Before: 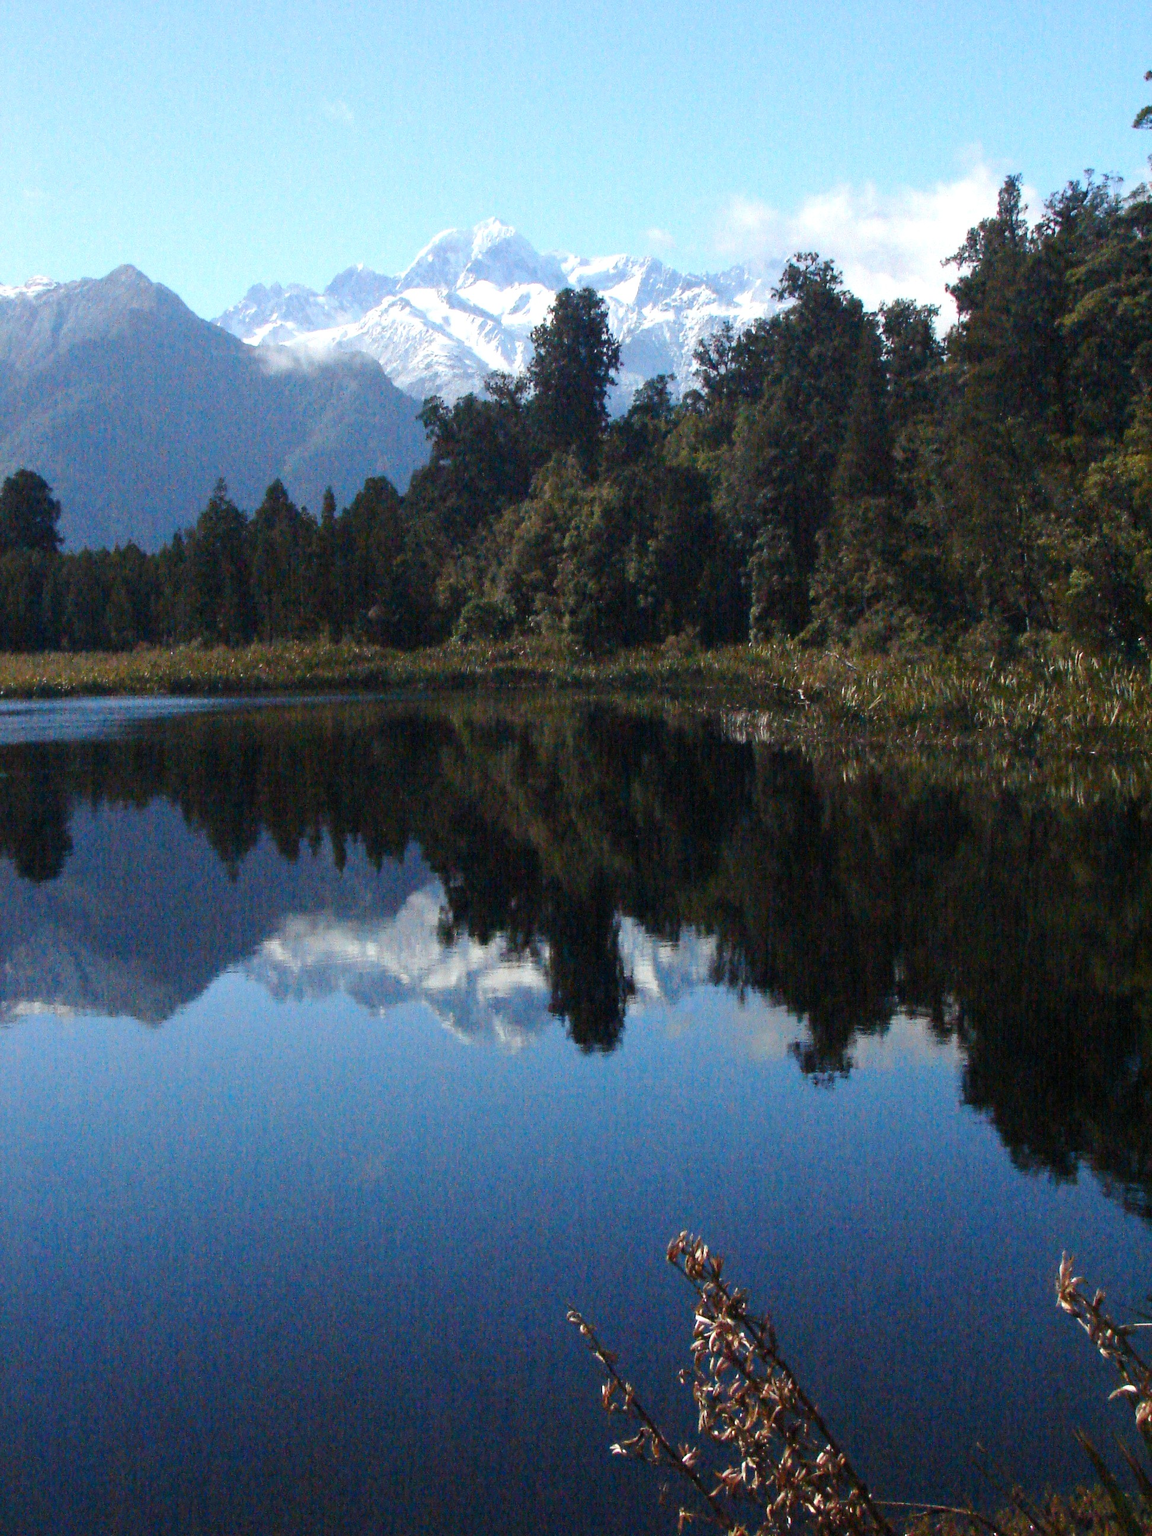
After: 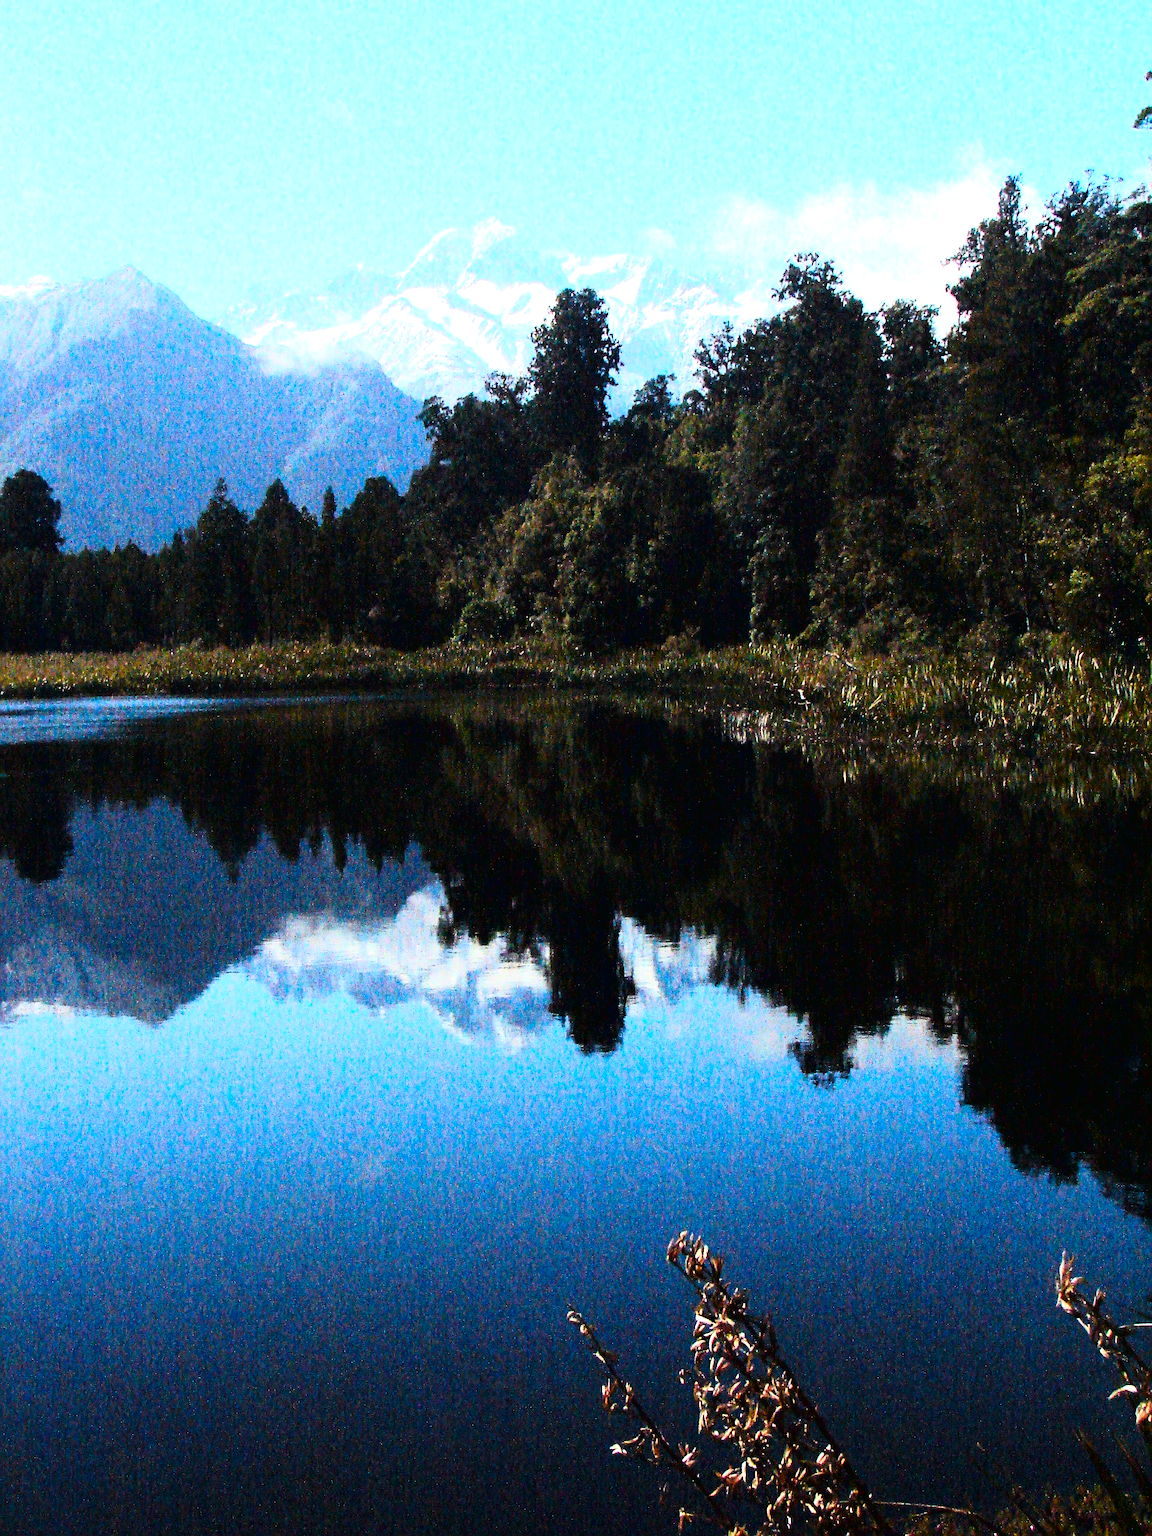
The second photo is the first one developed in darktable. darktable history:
exposure: black level correction 0.001, exposure 0.3 EV, compensate highlight preservation false
sharpen: on, module defaults
contrast brightness saturation: contrast 0.16, saturation 0.32
tone curve: curves: ch0 [(0.016, 0.011) (0.084, 0.026) (0.469, 0.508) (0.721, 0.862) (1, 1)], color space Lab, linked channels, preserve colors none
